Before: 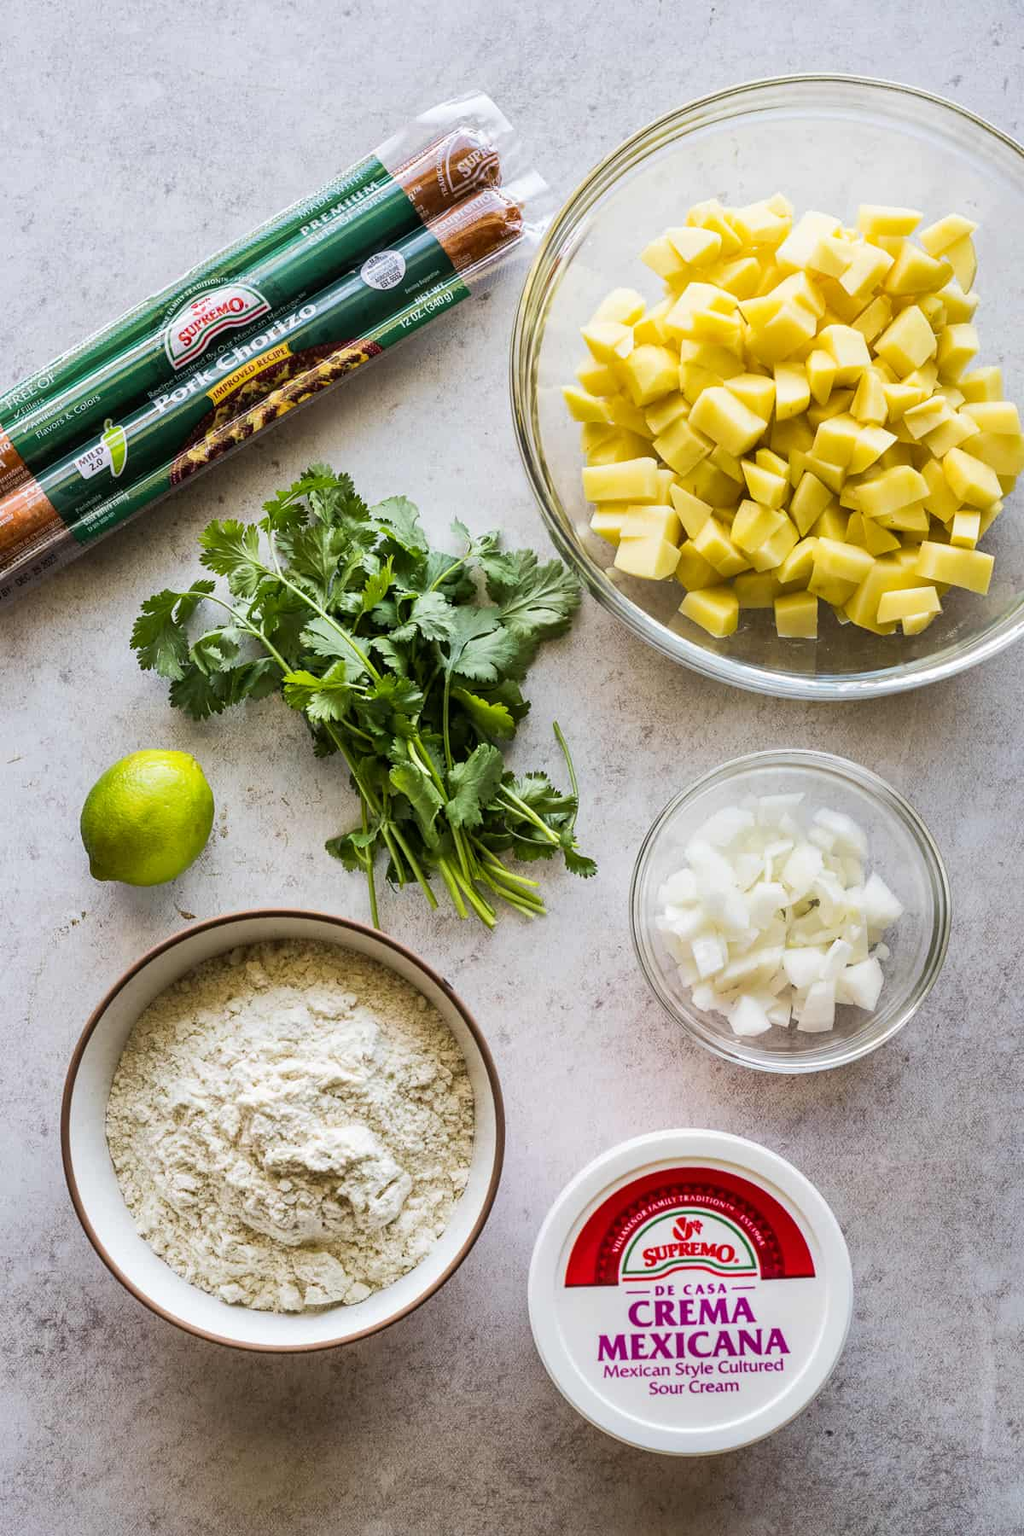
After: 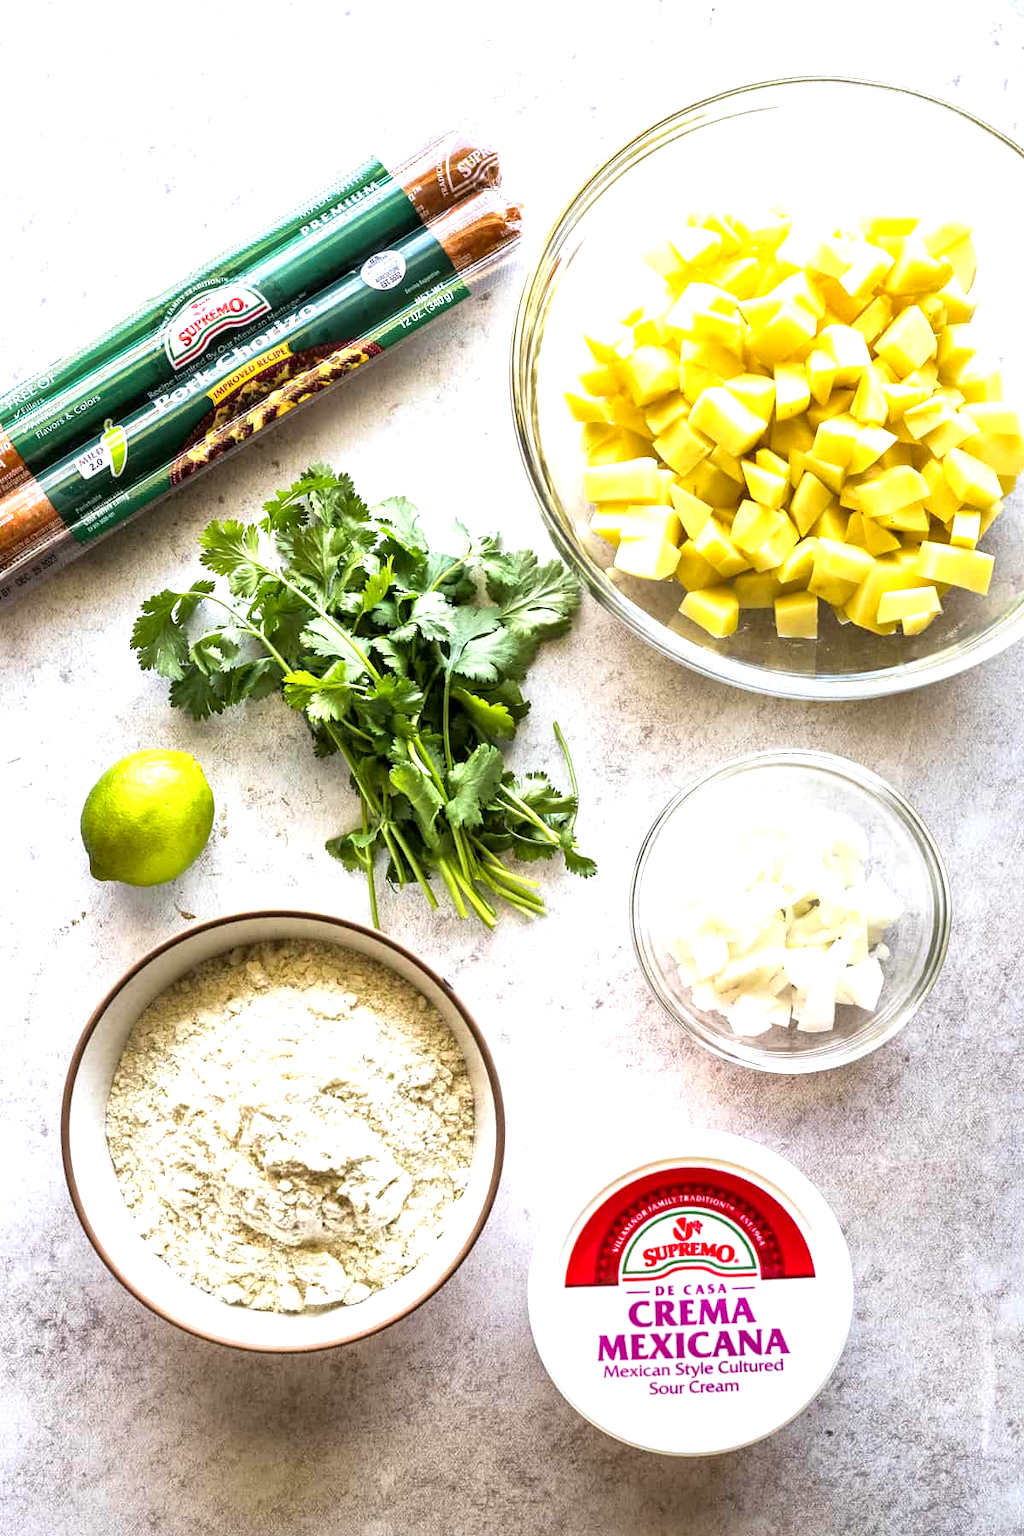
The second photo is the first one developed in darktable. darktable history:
local contrast: mode bilateral grid, contrast 20, coarseness 50, detail 120%, midtone range 0.2
exposure: black level correction 0.001, exposure 0.955 EV, compensate exposure bias true, compensate highlight preservation false
